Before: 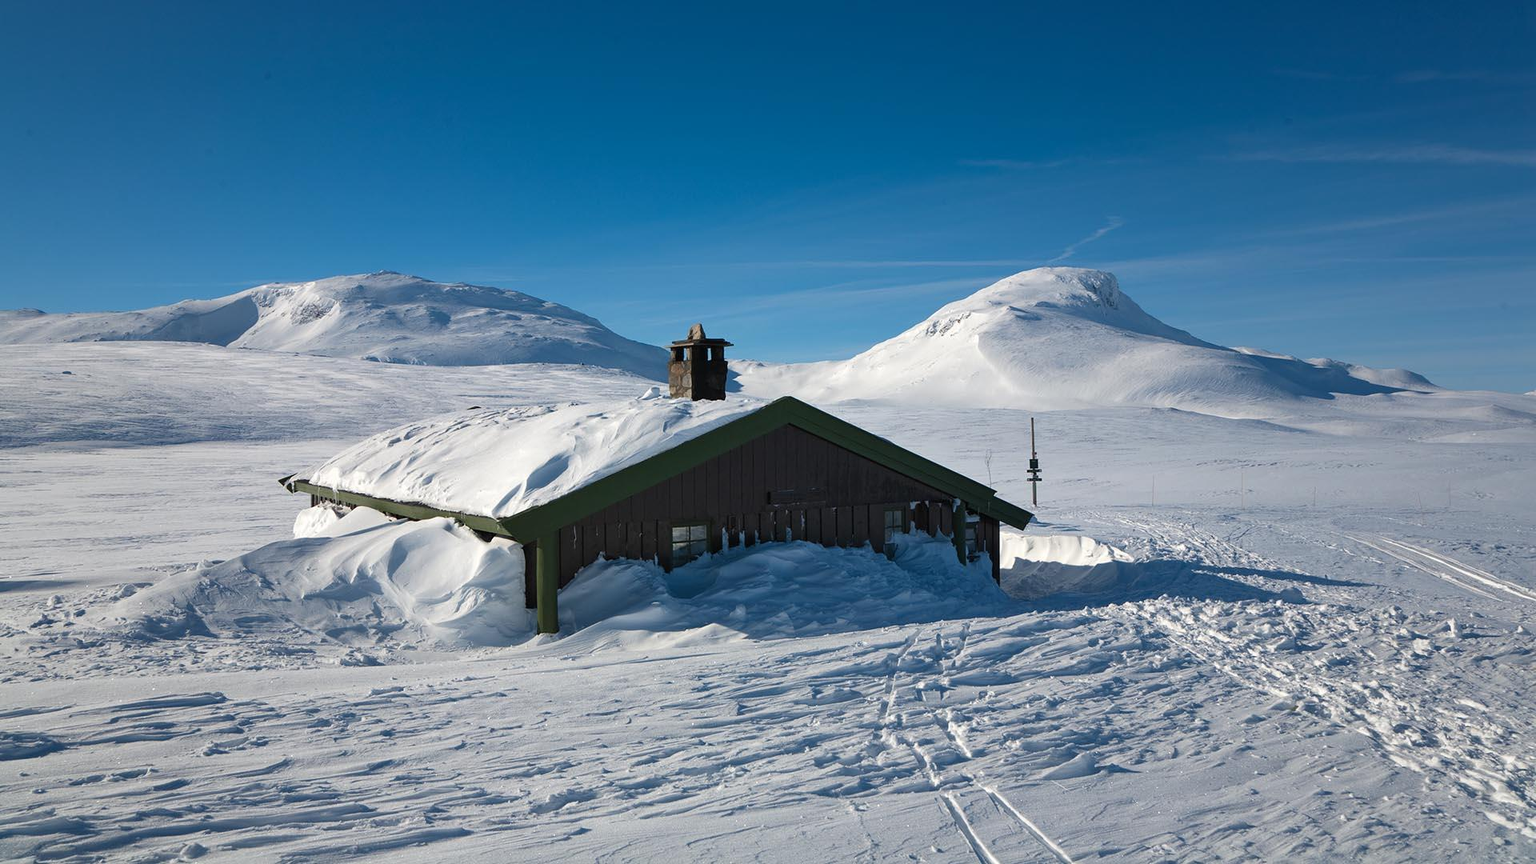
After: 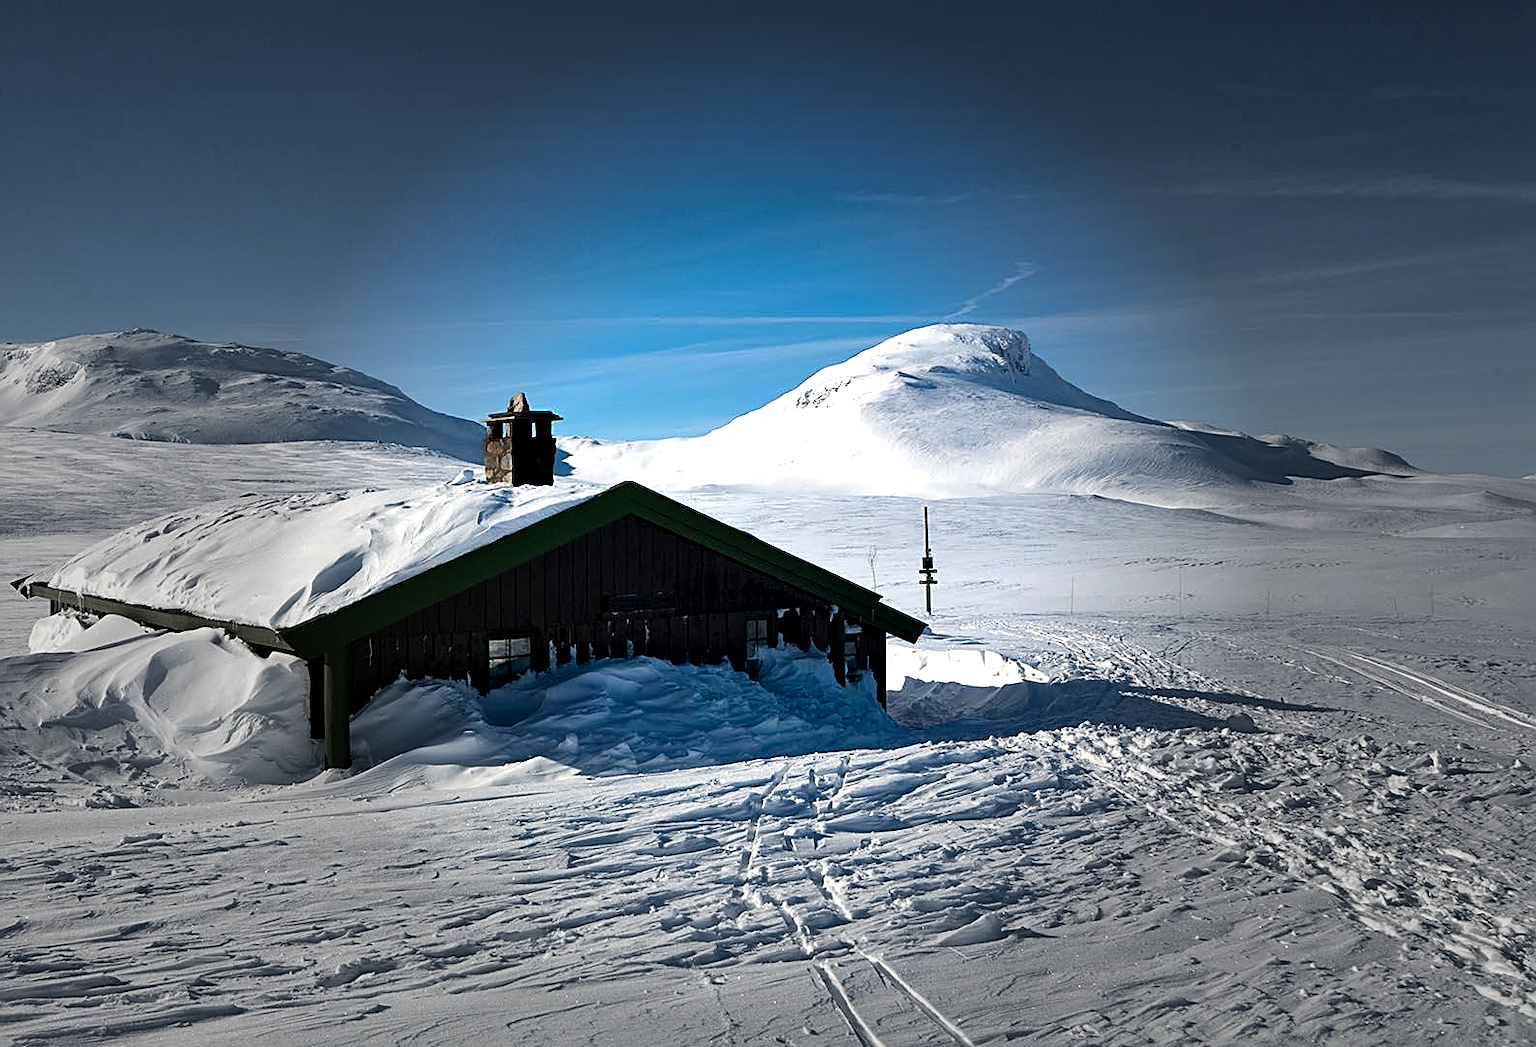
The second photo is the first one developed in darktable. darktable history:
vignetting: fall-off start 31.28%, fall-off radius 34.64%, brightness -0.575
sharpen: on, module defaults
local contrast: mode bilateral grid, contrast 20, coarseness 50, detail 120%, midtone range 0.2
tone equalizer: -8 EV -0.75 EV, -7 EV -0.7 EV, -6 EV -0.6 EV, -5 EV -0.4 EV, -3 EV 0.4 EV, -2 EV 0.6 EV, -1 EV 0.7 EV, +0 EV 0.75 EV, edges refinement/feathering 500, mask exposure compensation -1.57 EV, preserve details no
crop: left 17.582%, bottom 0.031%
exposure: black level correction 0.009, exposure 0.014 EV, compensate highlight preservation false
vibrance: on, module defaults
